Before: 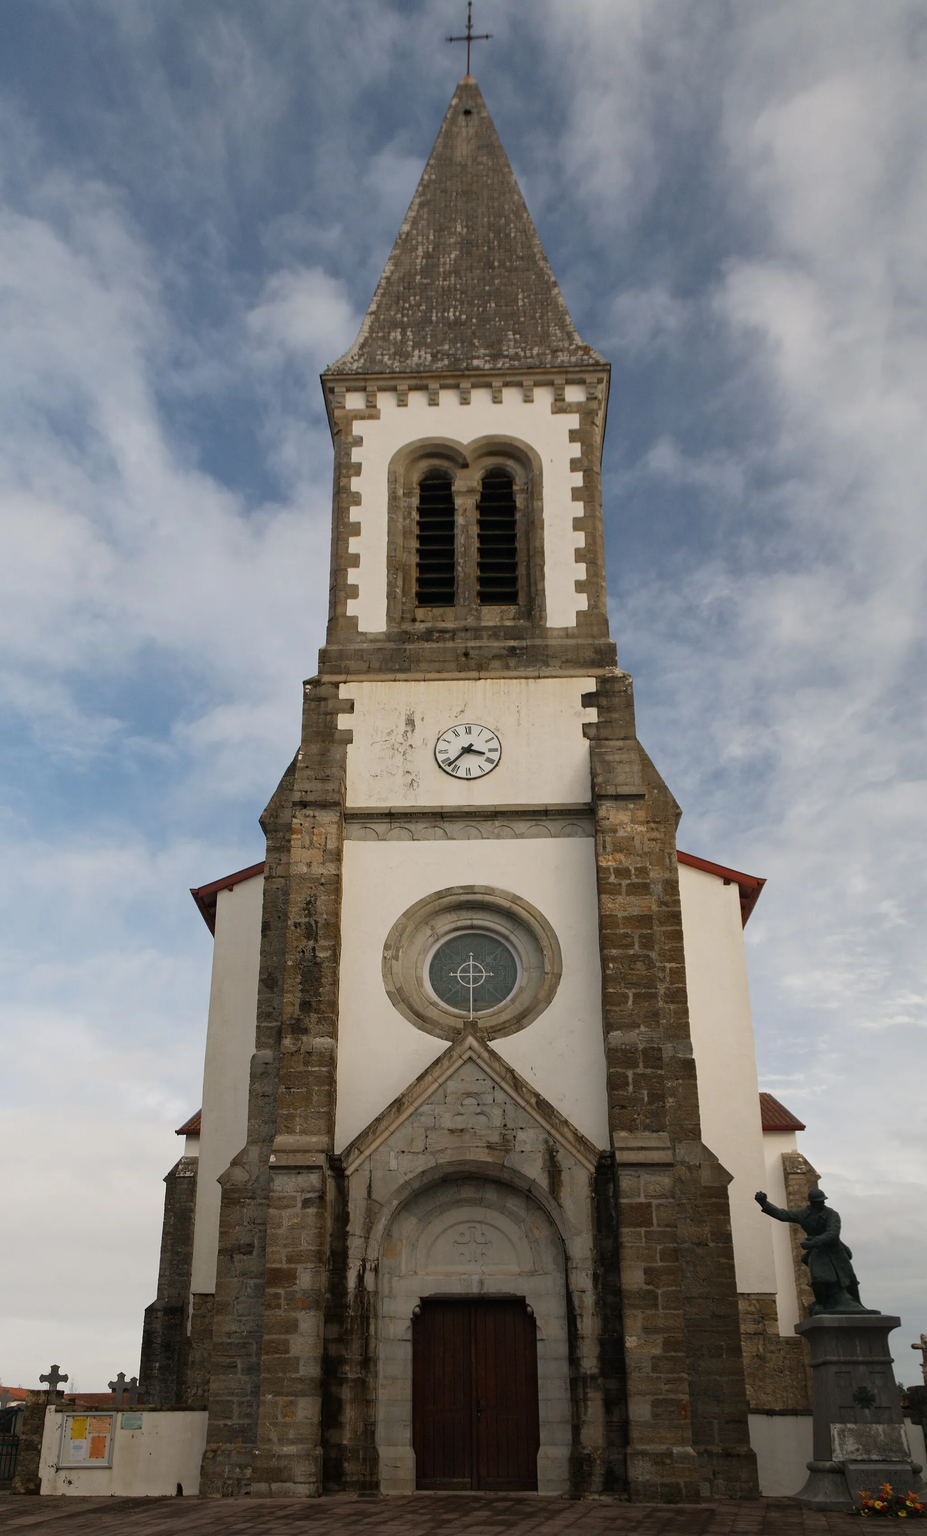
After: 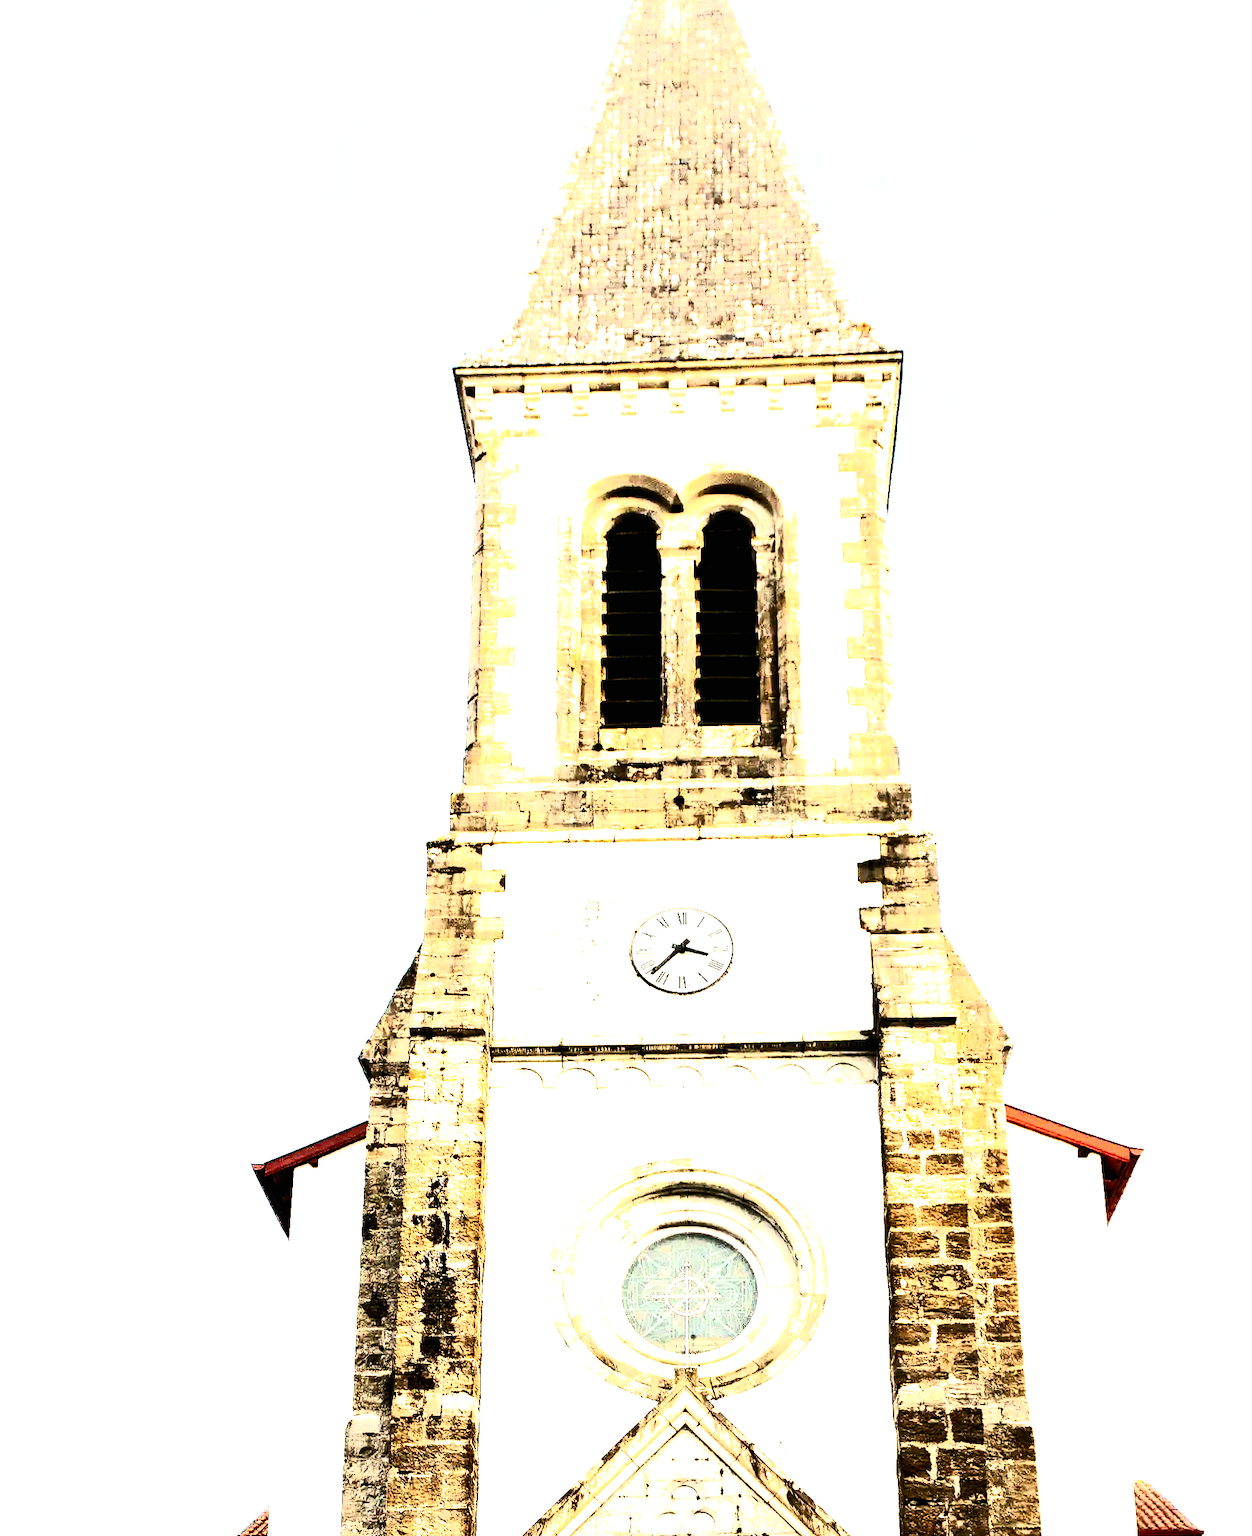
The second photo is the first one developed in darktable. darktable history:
local contrast: mode bilateral grid, contrast 20, coarseness 50, detail 102%, midtone range 0.2
crop: left 3.015%, top 8.969%, right 9.647%, bottom 26.457%
rgb curve: curves: ch0 [(0, 0) (0.21, 0.15) (0.24, 0.21) (0.5, 0.75) (0.75, 0.96) (0.89, 0.99) (1, 1)]; ch1 [(0, 0.02) (0.21, 0.13) (0.25, 0.2) (0.5, 0.67) (0.75, 0.9) (0.89, 0.97) (1, 1)]; ch2 [(0, 0.02) (0.21, 0.13) (0.25, 0.2) (0.5, 0.67) (0.75, 0.9) (0.89, 0.97) (1, 1)], compensate middle gray true
exposure: black level correction 0, exposure 1.1 EV, compensate highlight preservation false
contrast brightness saturation: contrast 0.62, brightness 0.34, saturation 0.14
filmic rgb: black relative exposure -8.2 EV, white relative exposure 2.2 EV, threshold 3 EV, hardness 7.11, latitude 85.74%, contrast 1.696, highlights saturation mix -4%, shadows ↔ highlights balance -2.69%, preserve chrominance no, color science v5 (2021), contrast in shadows safe, contrast in highlights safe, enable highlight reconstruction true
